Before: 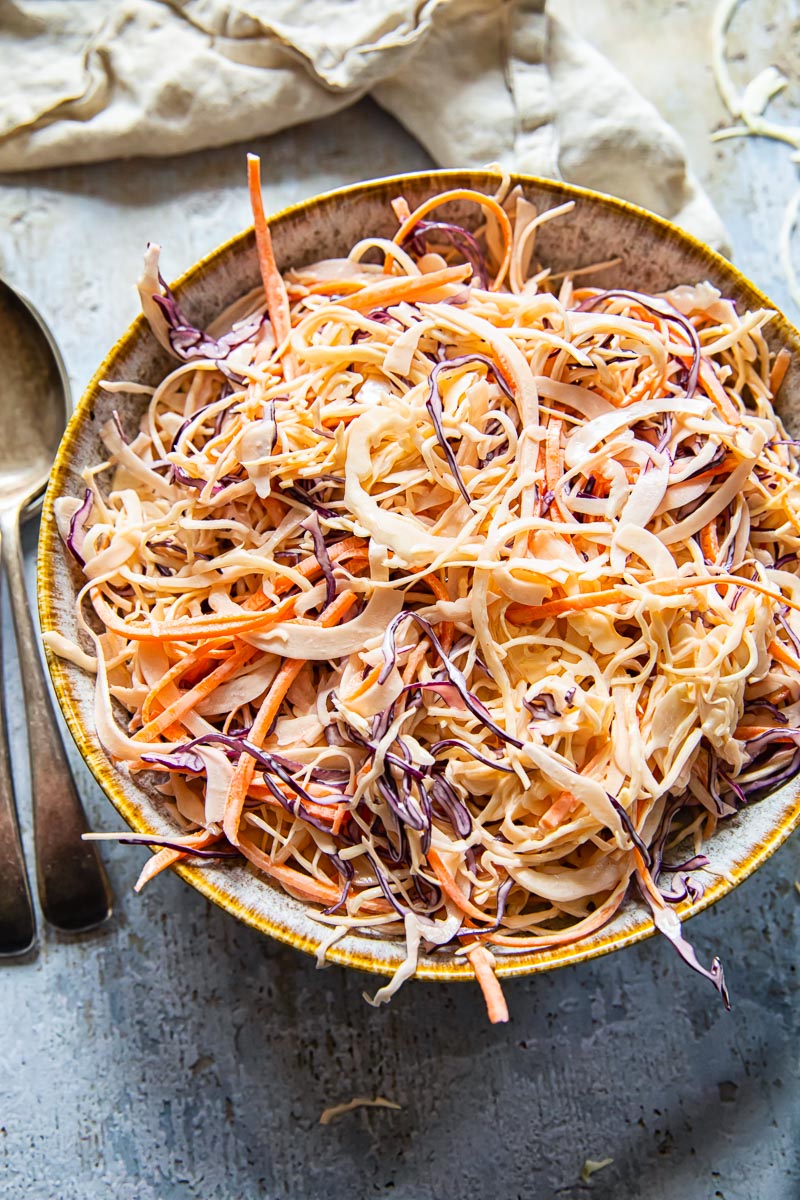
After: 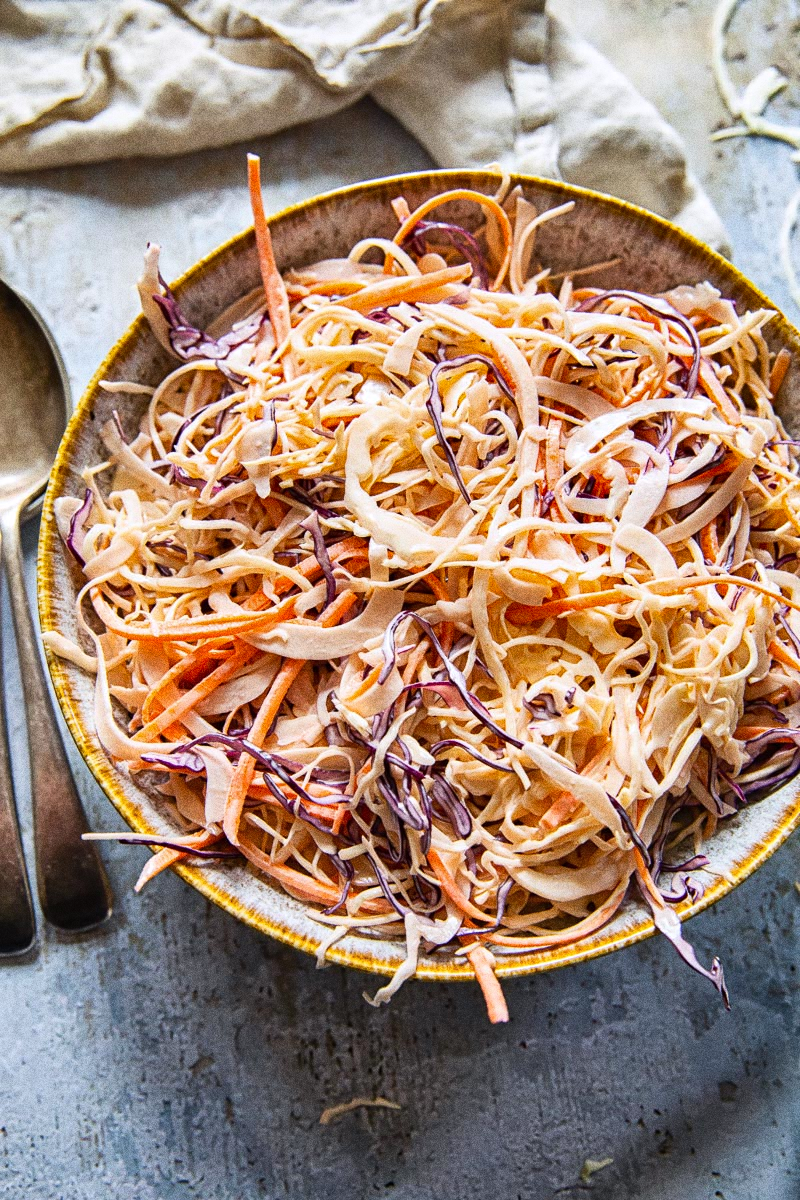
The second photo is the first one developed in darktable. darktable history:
grain: coarseness 0.09 ISO, strength 40%
white balance: red 1.004, blue 1.024
shadows and highlights: low approximation 0.01, soften with gaussian
